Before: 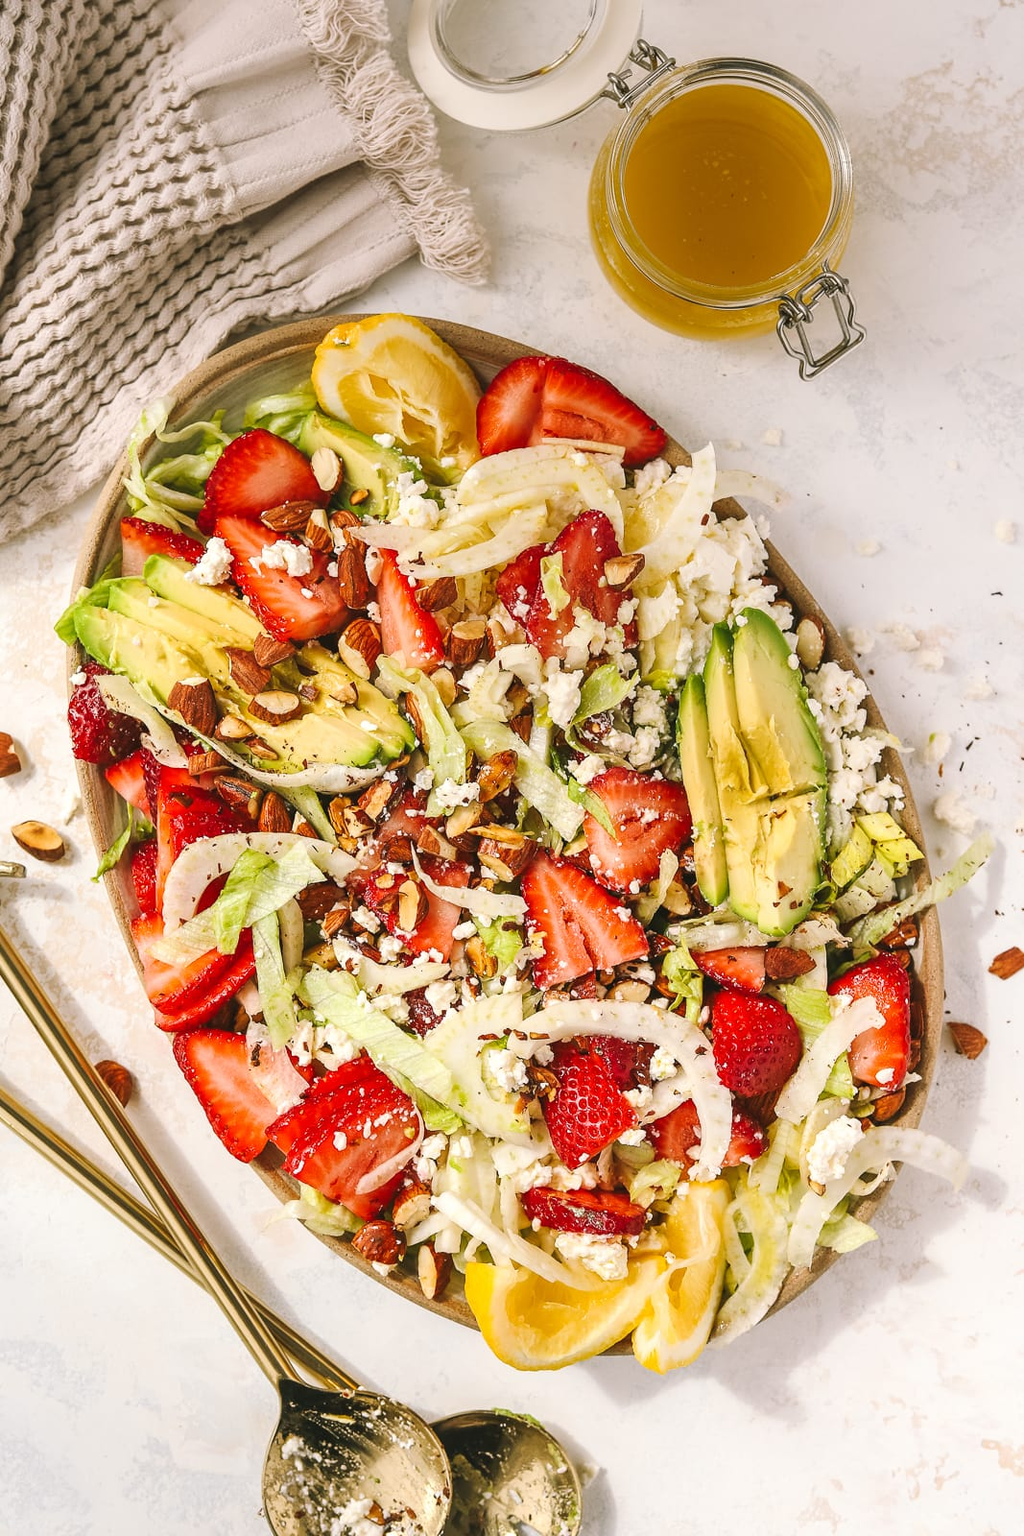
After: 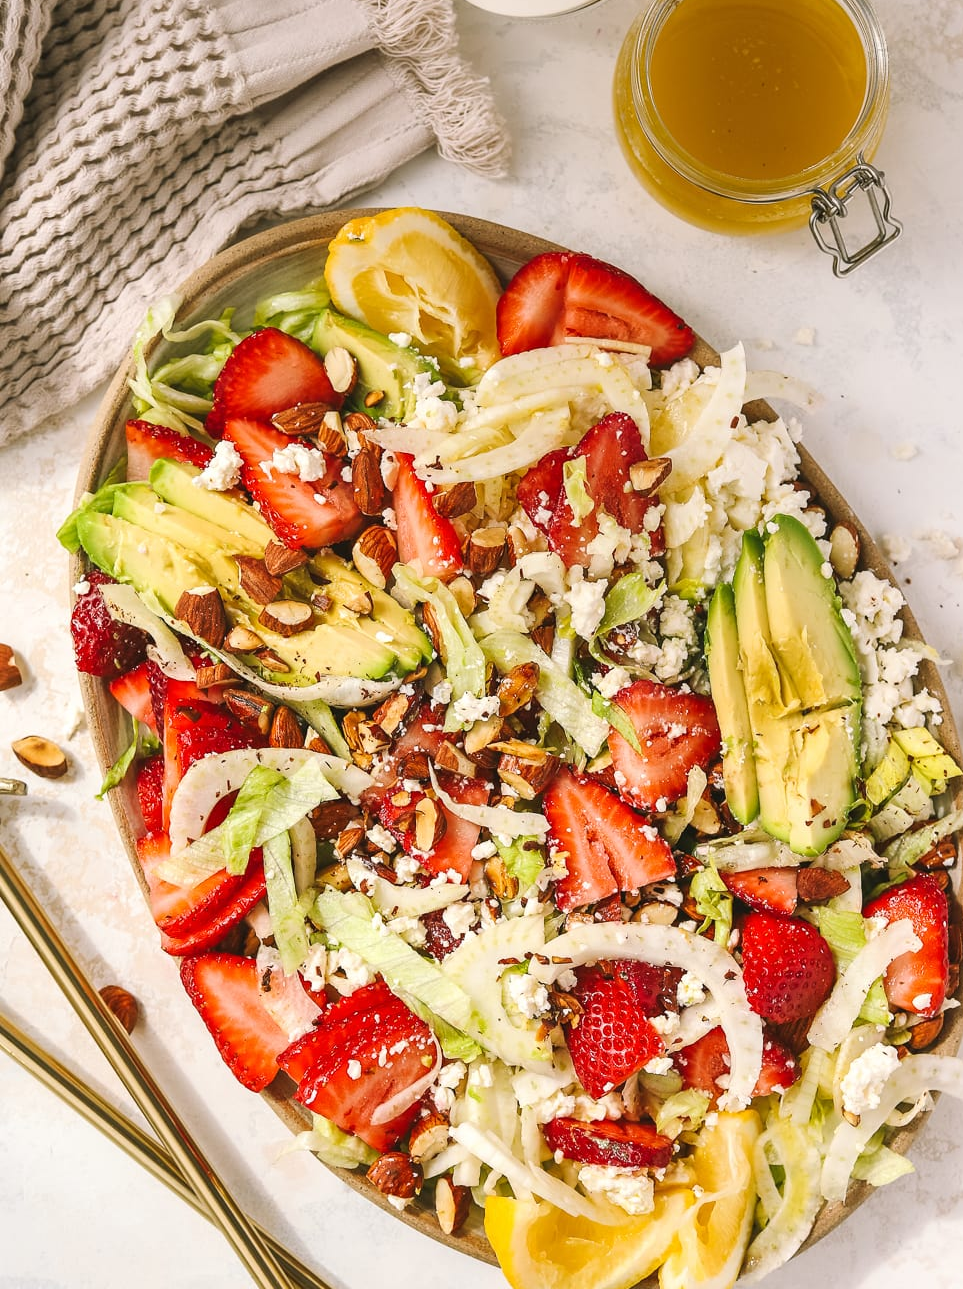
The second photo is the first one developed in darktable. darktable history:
crop: top 7.49%, right 9.717%, bottom 11.943%
